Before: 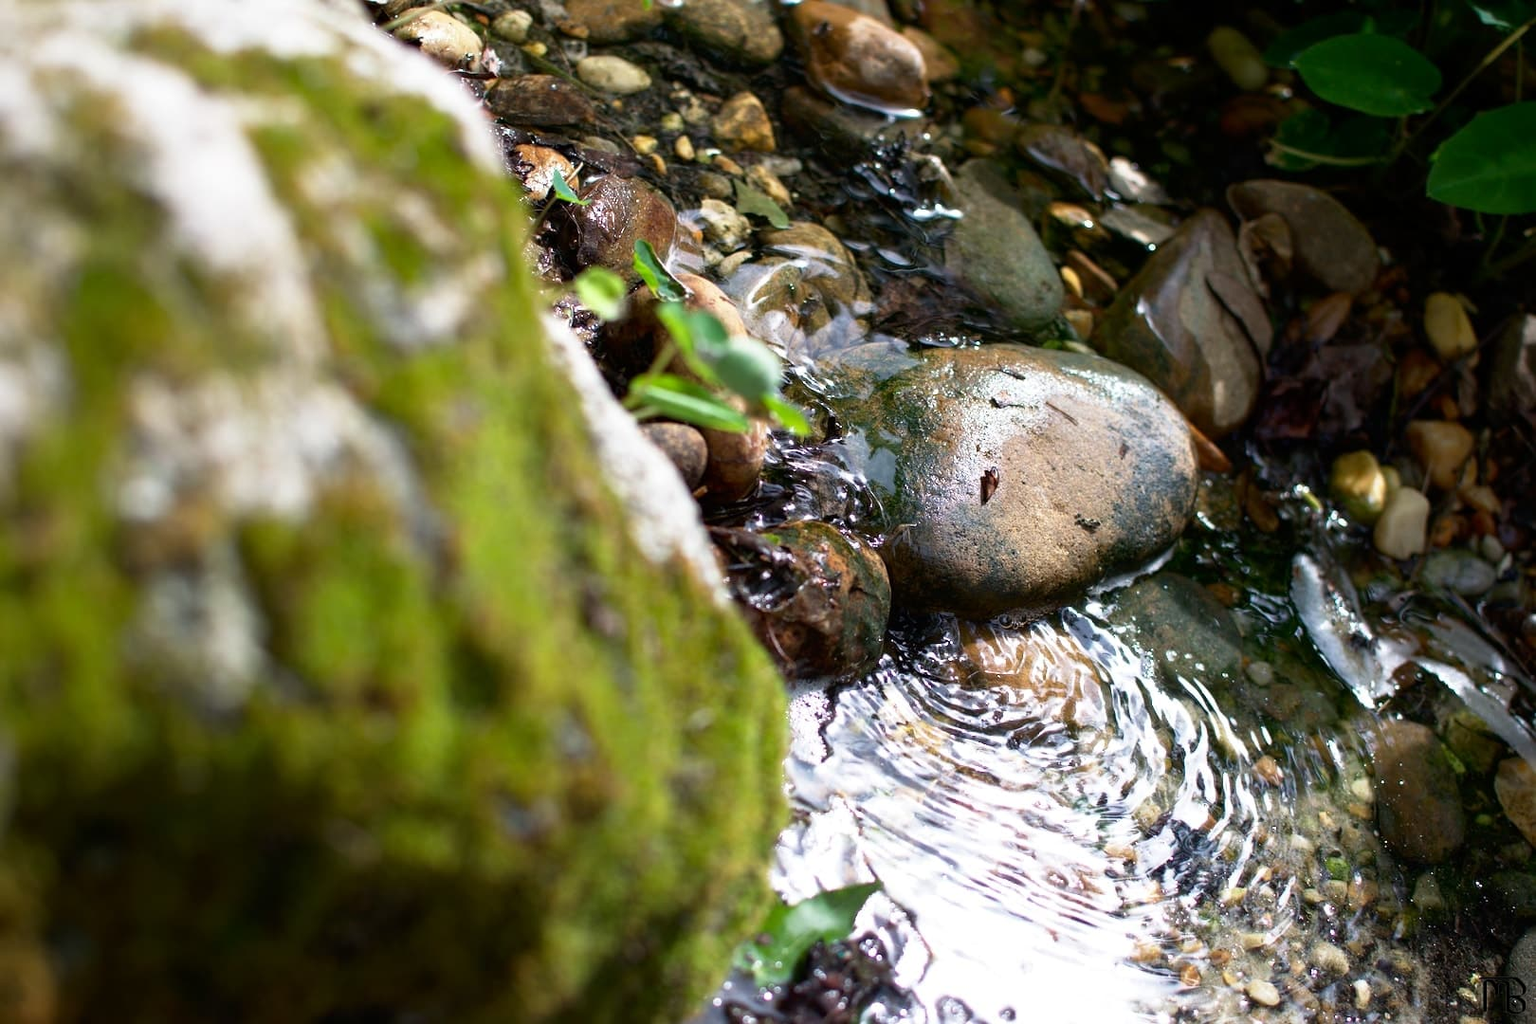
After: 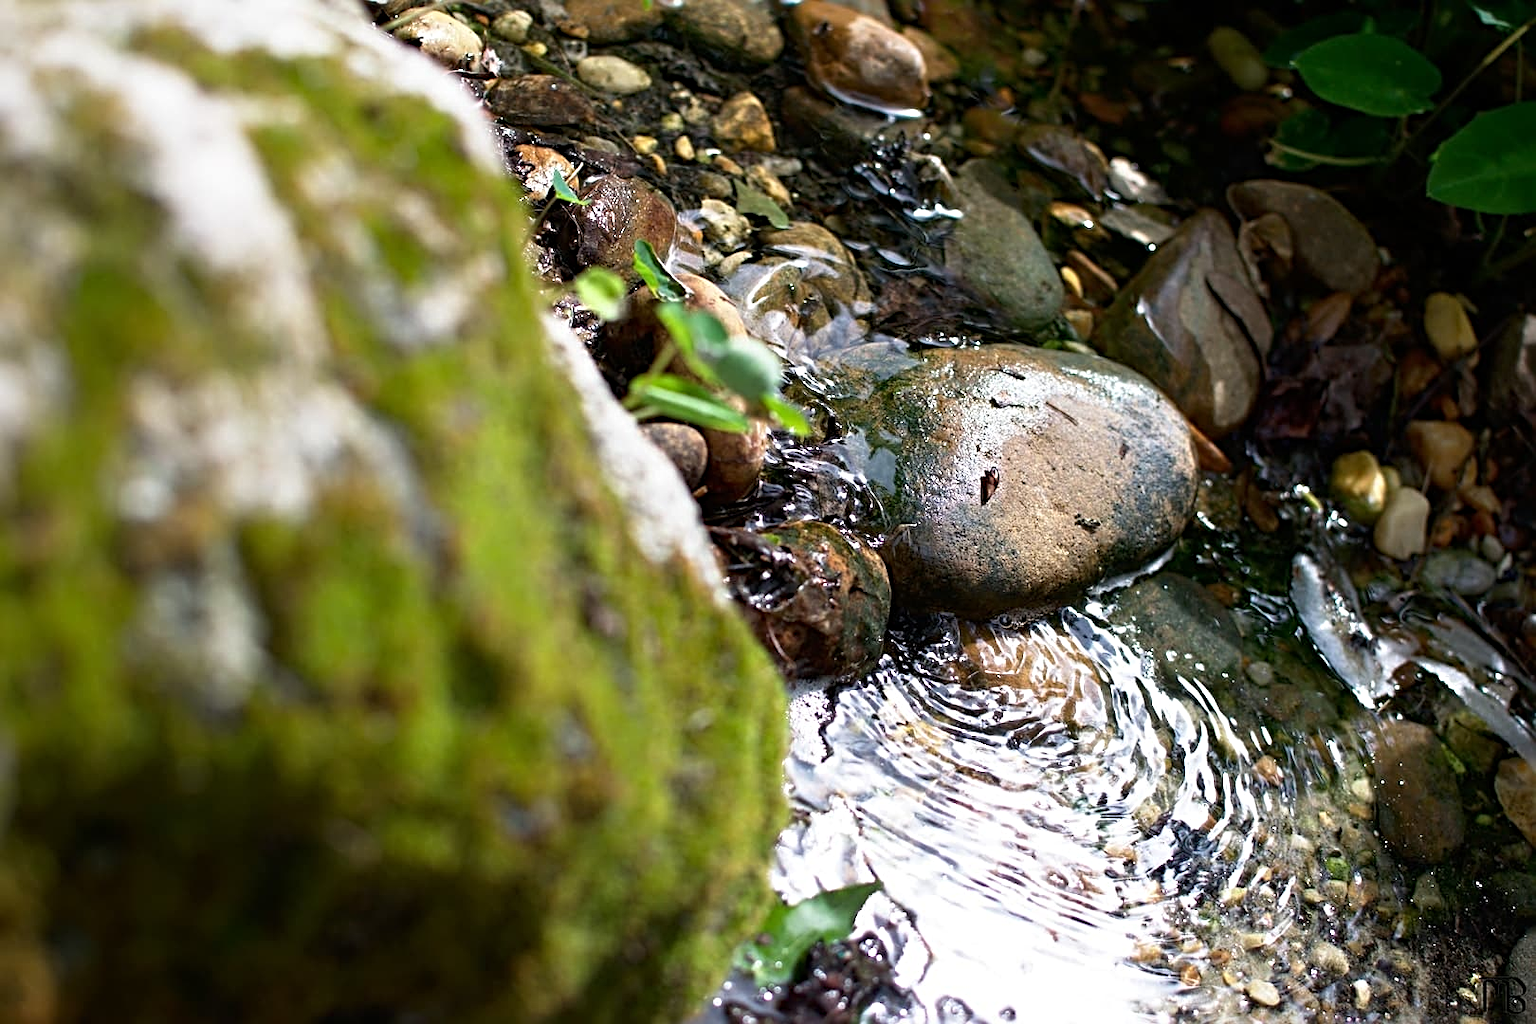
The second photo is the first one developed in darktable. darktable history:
sharpen: radius 4
